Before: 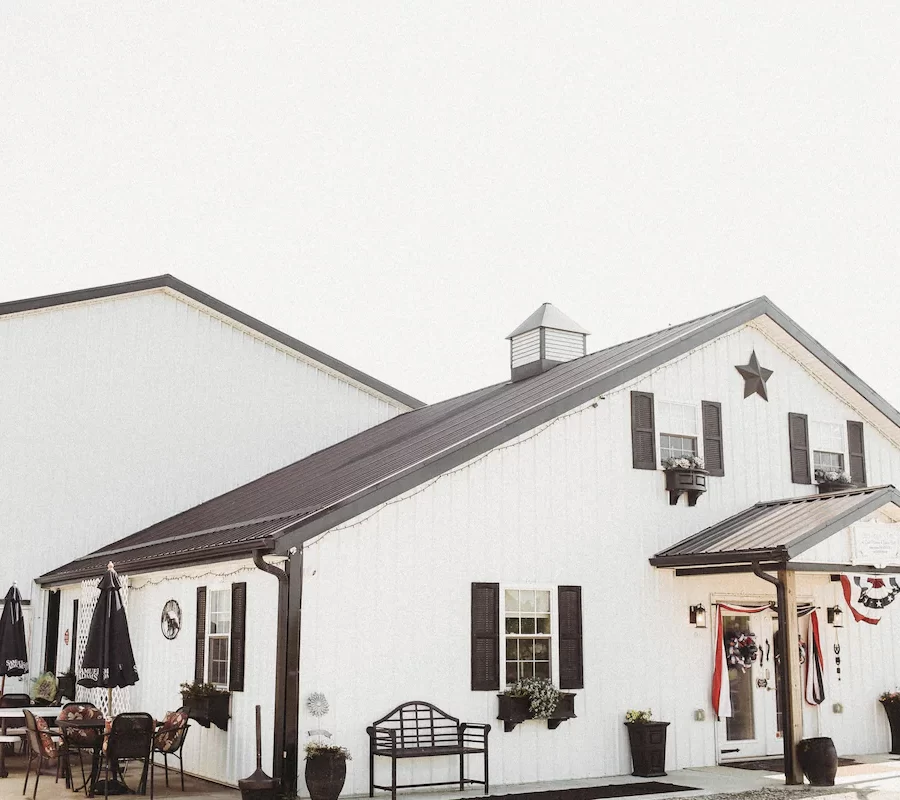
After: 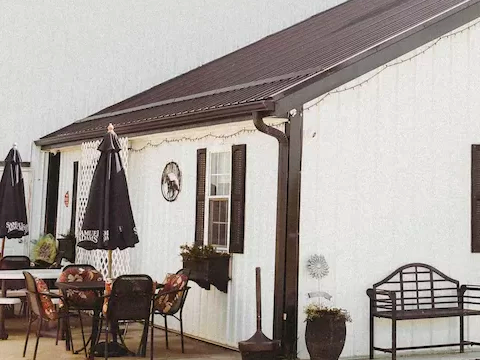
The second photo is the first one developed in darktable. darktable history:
crop and rotate: top 54.778%, right 46.61%, bottom 0.159%
color balance rgb: linear chroma grading › global chroma 15%, perceptual saturation grading › global saturation 30%
shadows and highlights: shadows 25, highlights -25
